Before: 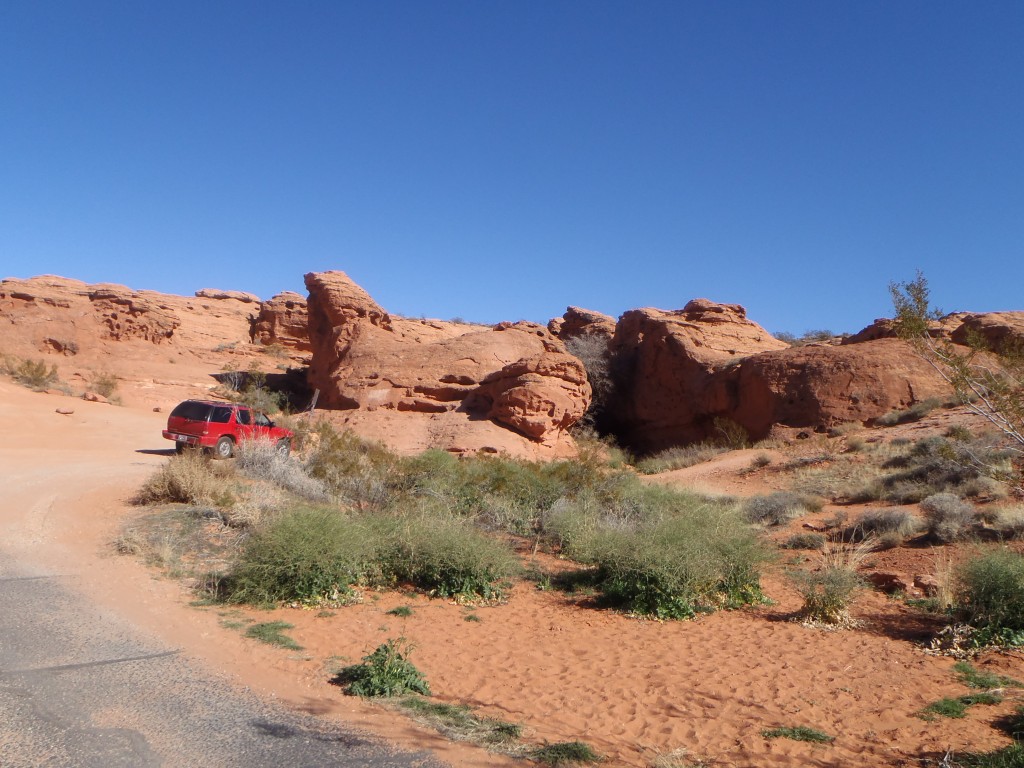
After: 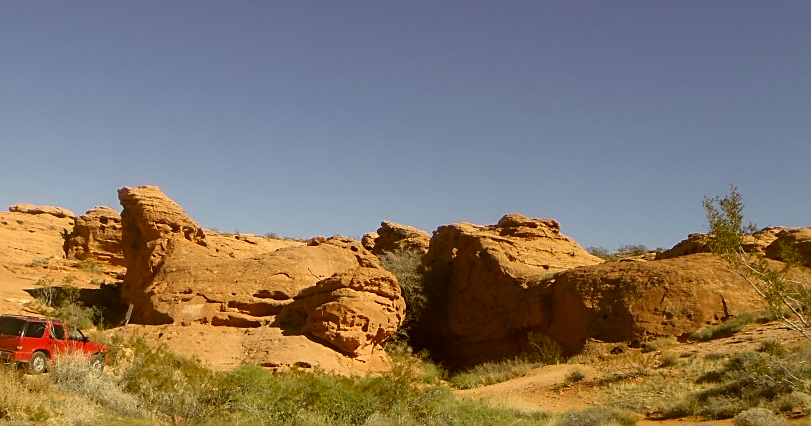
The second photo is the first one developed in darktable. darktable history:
color correction: highlights a* 0.105, highlights b* 29.21, shadows a* -0.325, shadows b* 21.55
sharpen: on, module defaults
crop: left 18.247%, top 11.116%, right 2.457%, bottom 33.352%
exposure: compensate highlight preservation false
